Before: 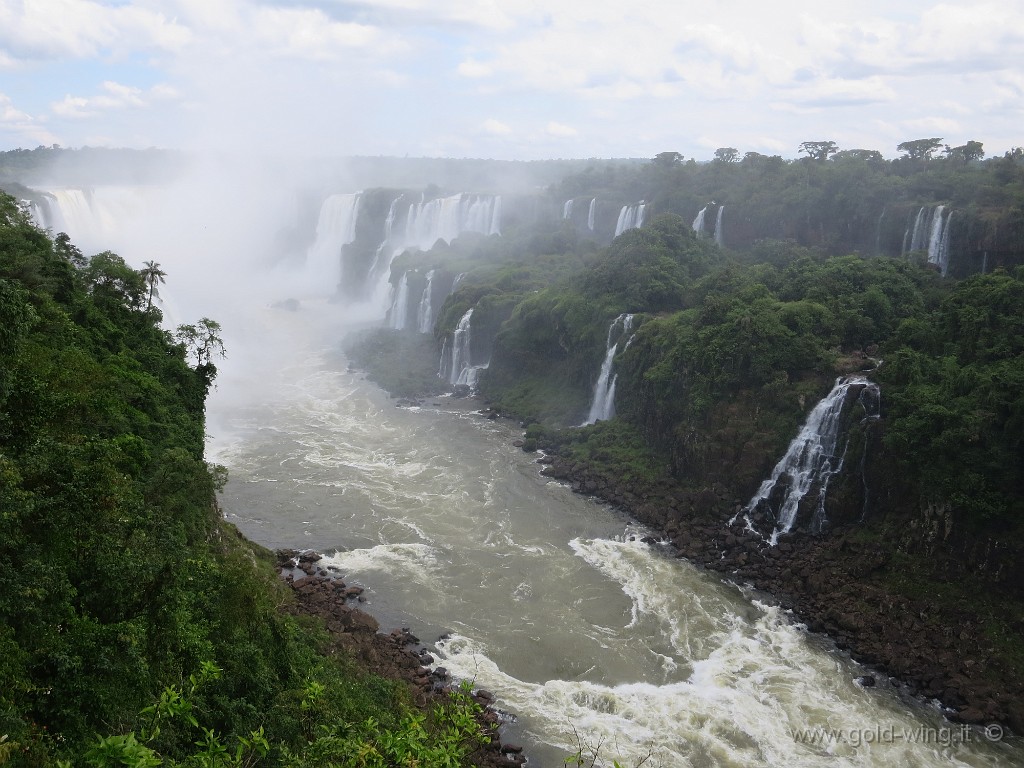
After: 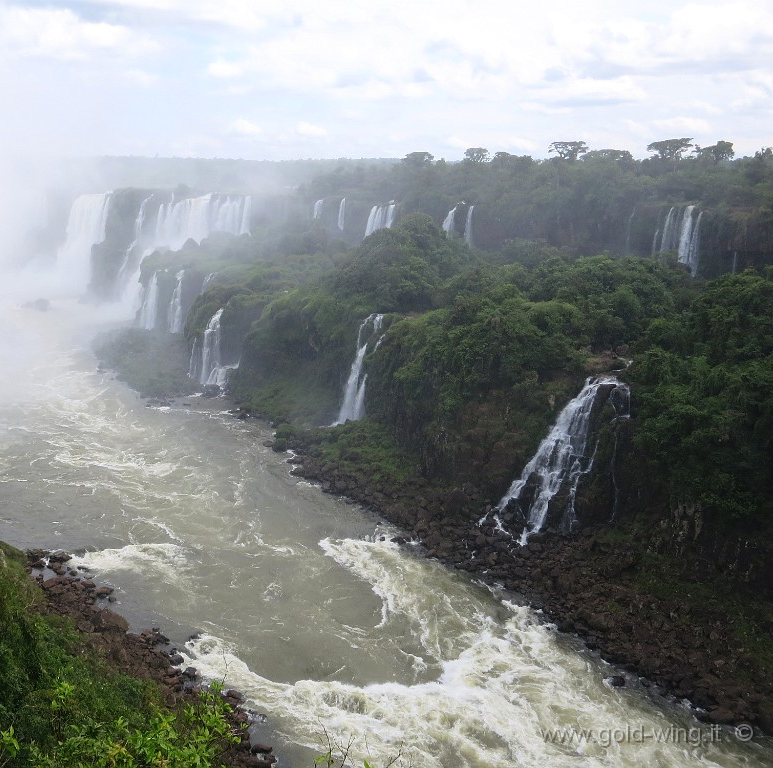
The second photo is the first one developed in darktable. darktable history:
crop and rotate: left 24.489%
exposure: exposure 0.188 EV, compensate highlight preservation false
color calibration: illuminant same as pipeline (D50), adaptation XYZ, x 0.346, y 0.358, temperature 5021.48 K
